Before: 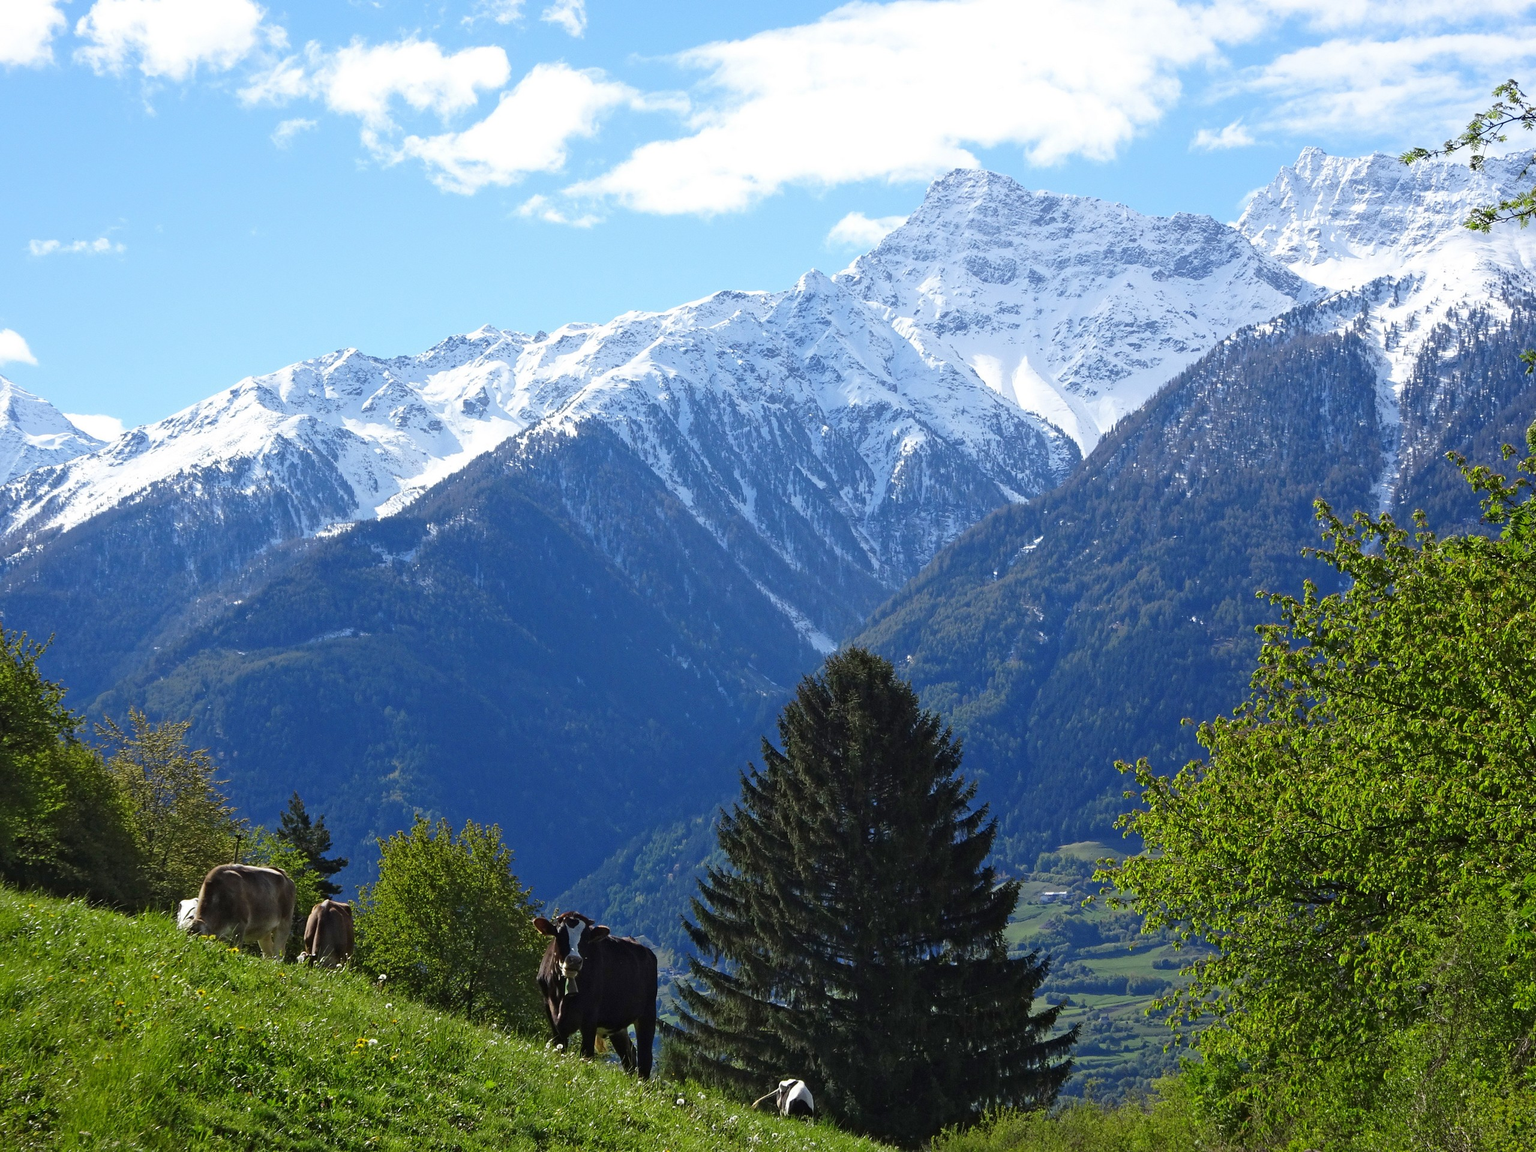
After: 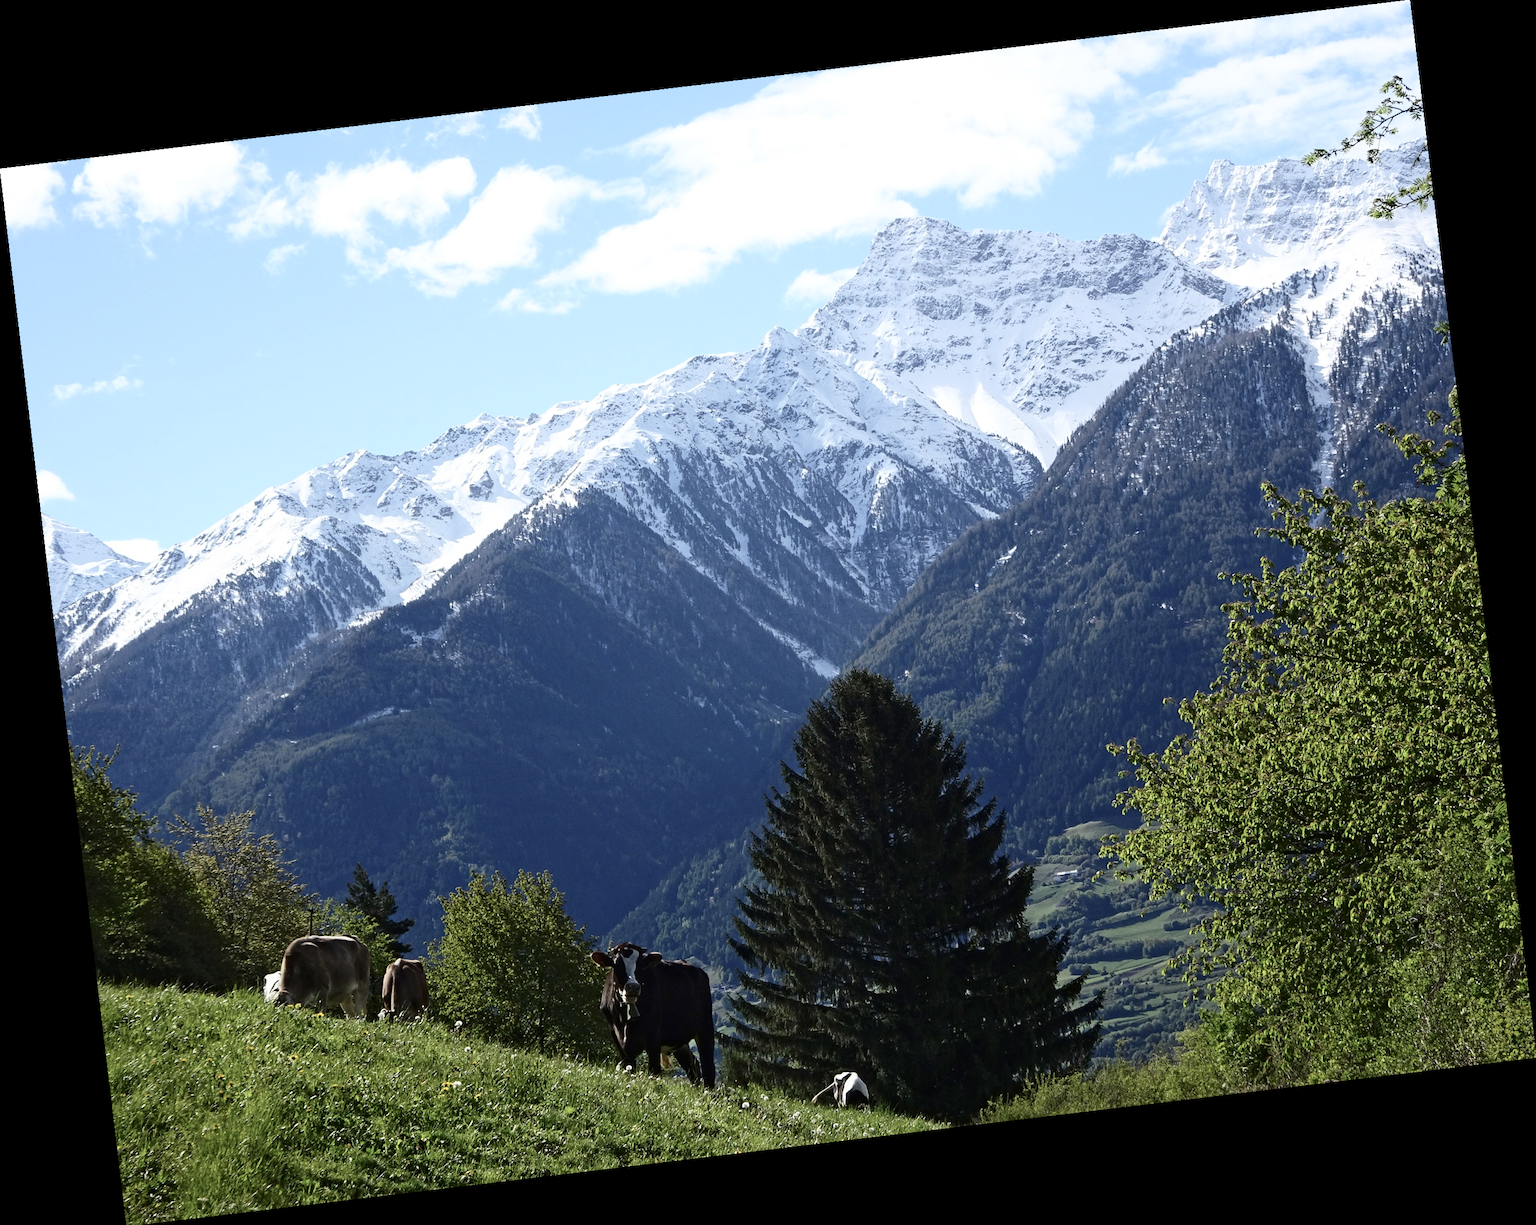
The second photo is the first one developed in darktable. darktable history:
contrast brightness saturation: contrast 0.25, saturation -0.31
rotate and perspective: rotation -6.83°, automatic cropping off
